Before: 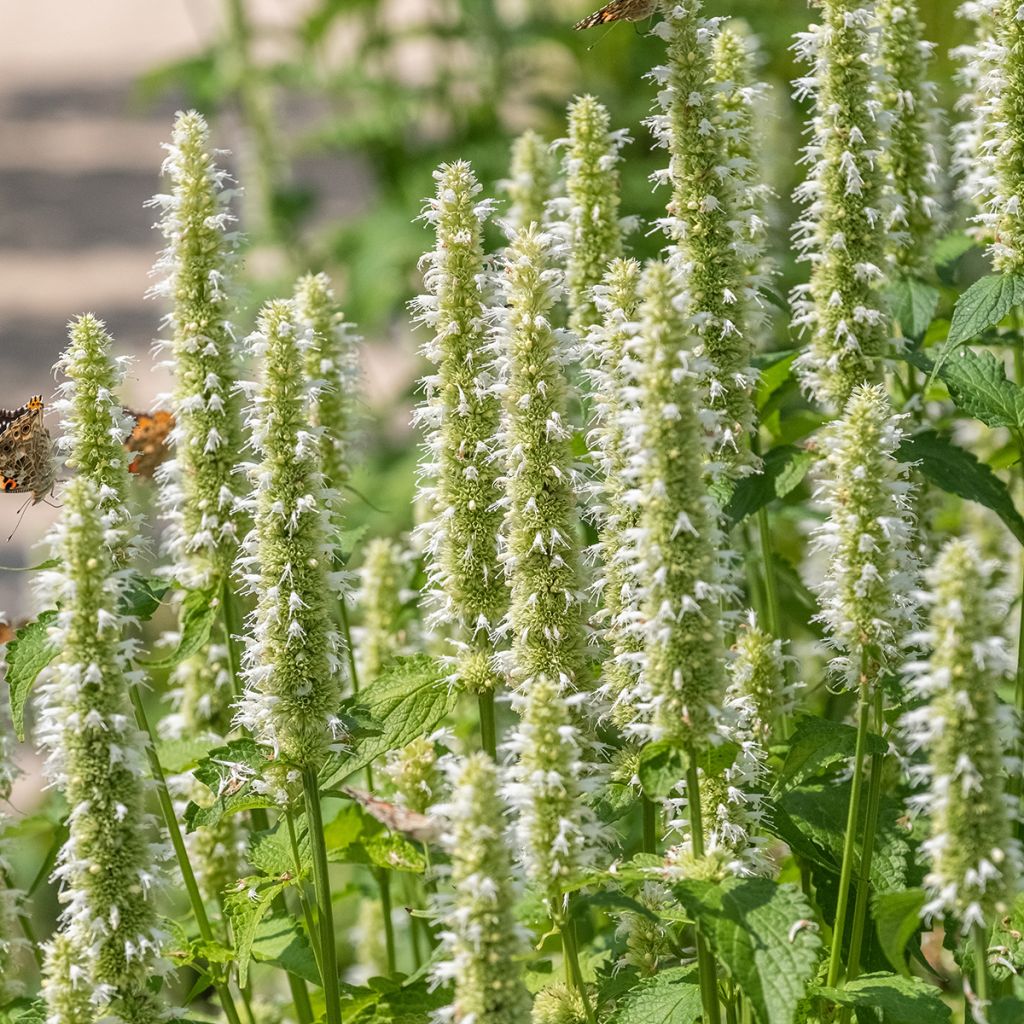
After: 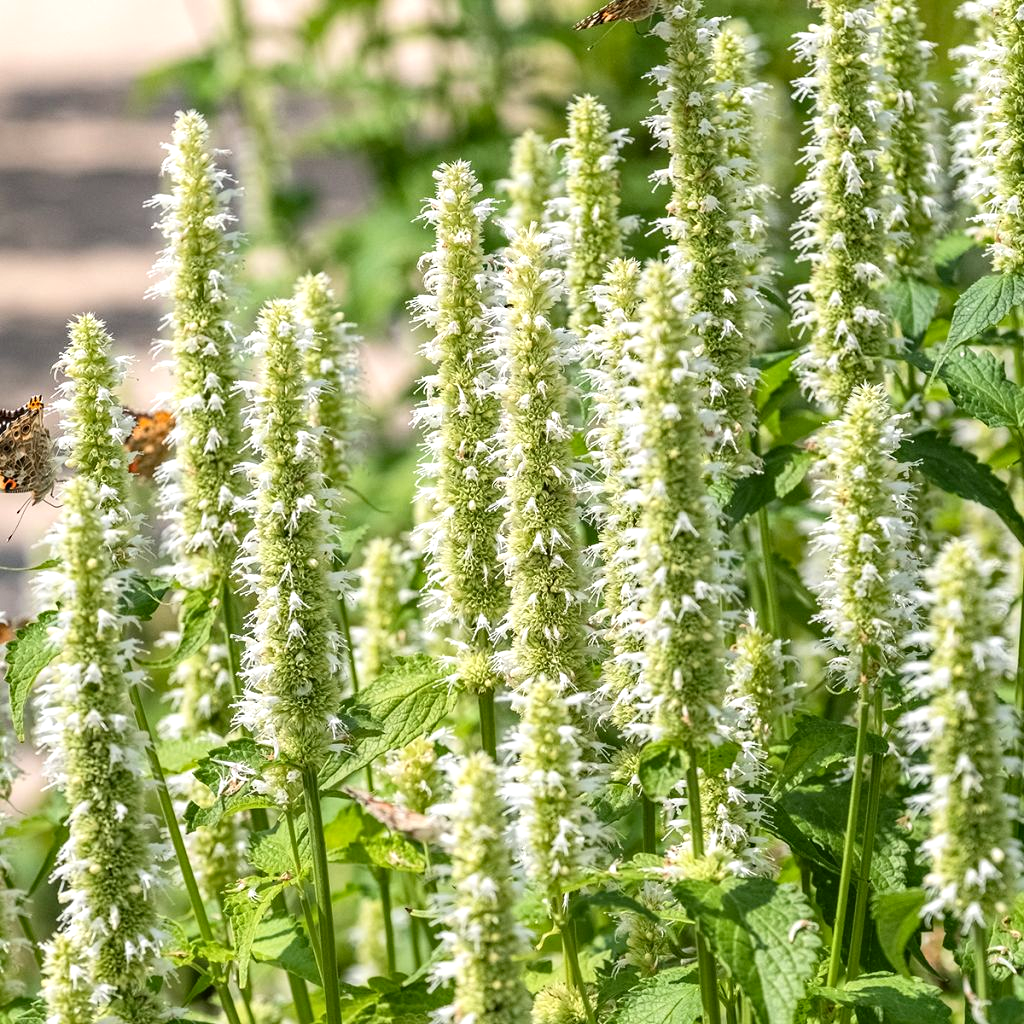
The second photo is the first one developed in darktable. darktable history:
haze removal: compatibility mode true, adaptive false
tone equalizer: -8 EV -0.393 EV, -7 EV -0.397 EV, -6 EV -0.344 EV, -5 EV -0.23 EV, -3 EV 0.248 EV, -2 EV 0.339 EV, -1 EV 0.366 EV, +0 EV 0.446 EV
contrast brightness saturation: contrast 0.135
